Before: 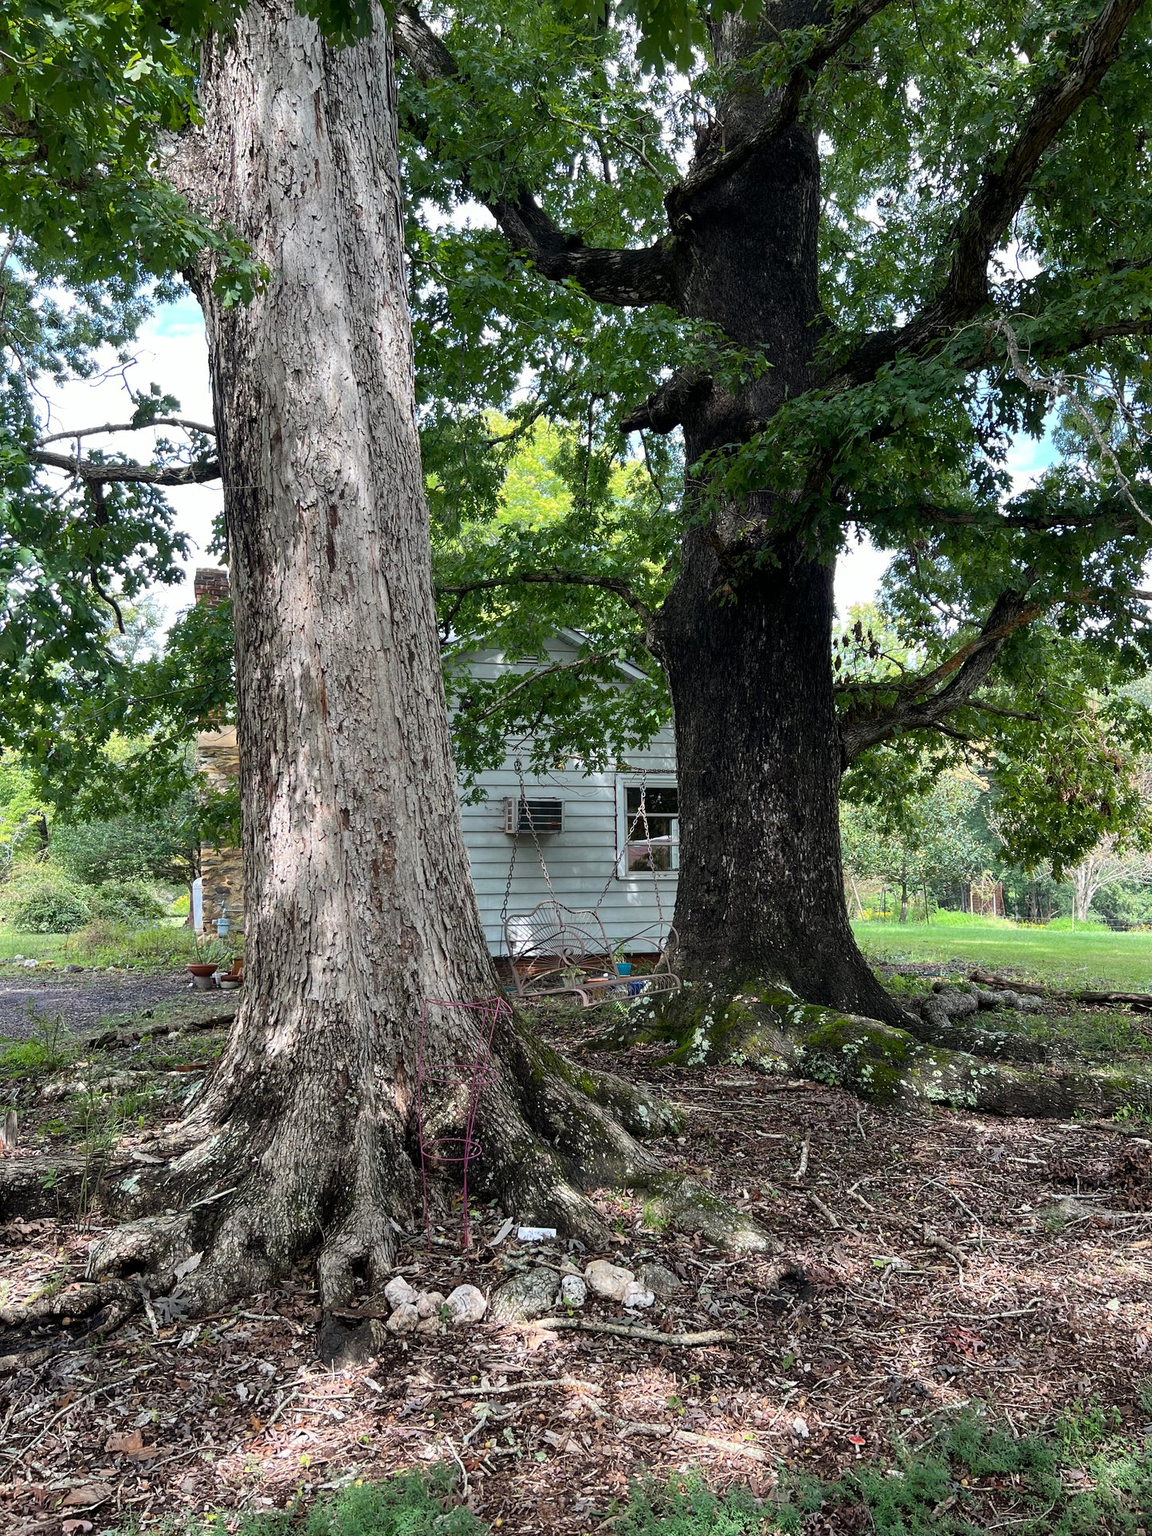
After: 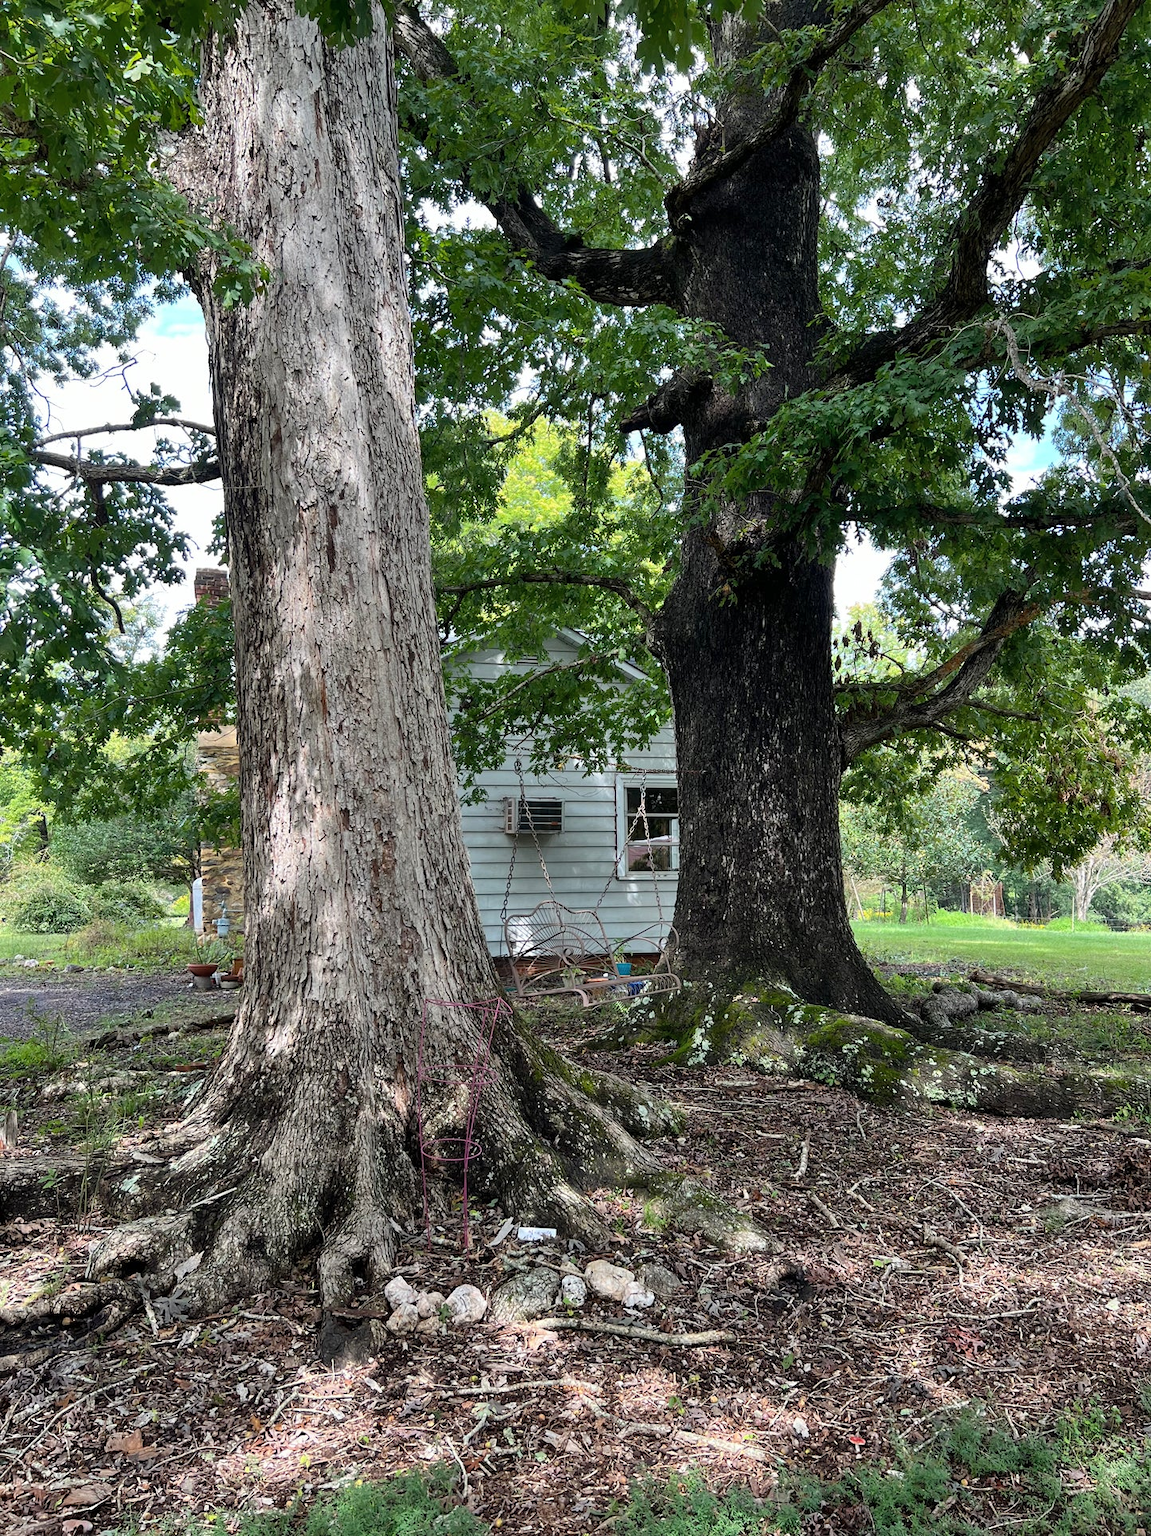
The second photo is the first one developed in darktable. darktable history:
shadows and highlights: soften with gaussian
rotate and perspective: crop left 0, crop top 0
